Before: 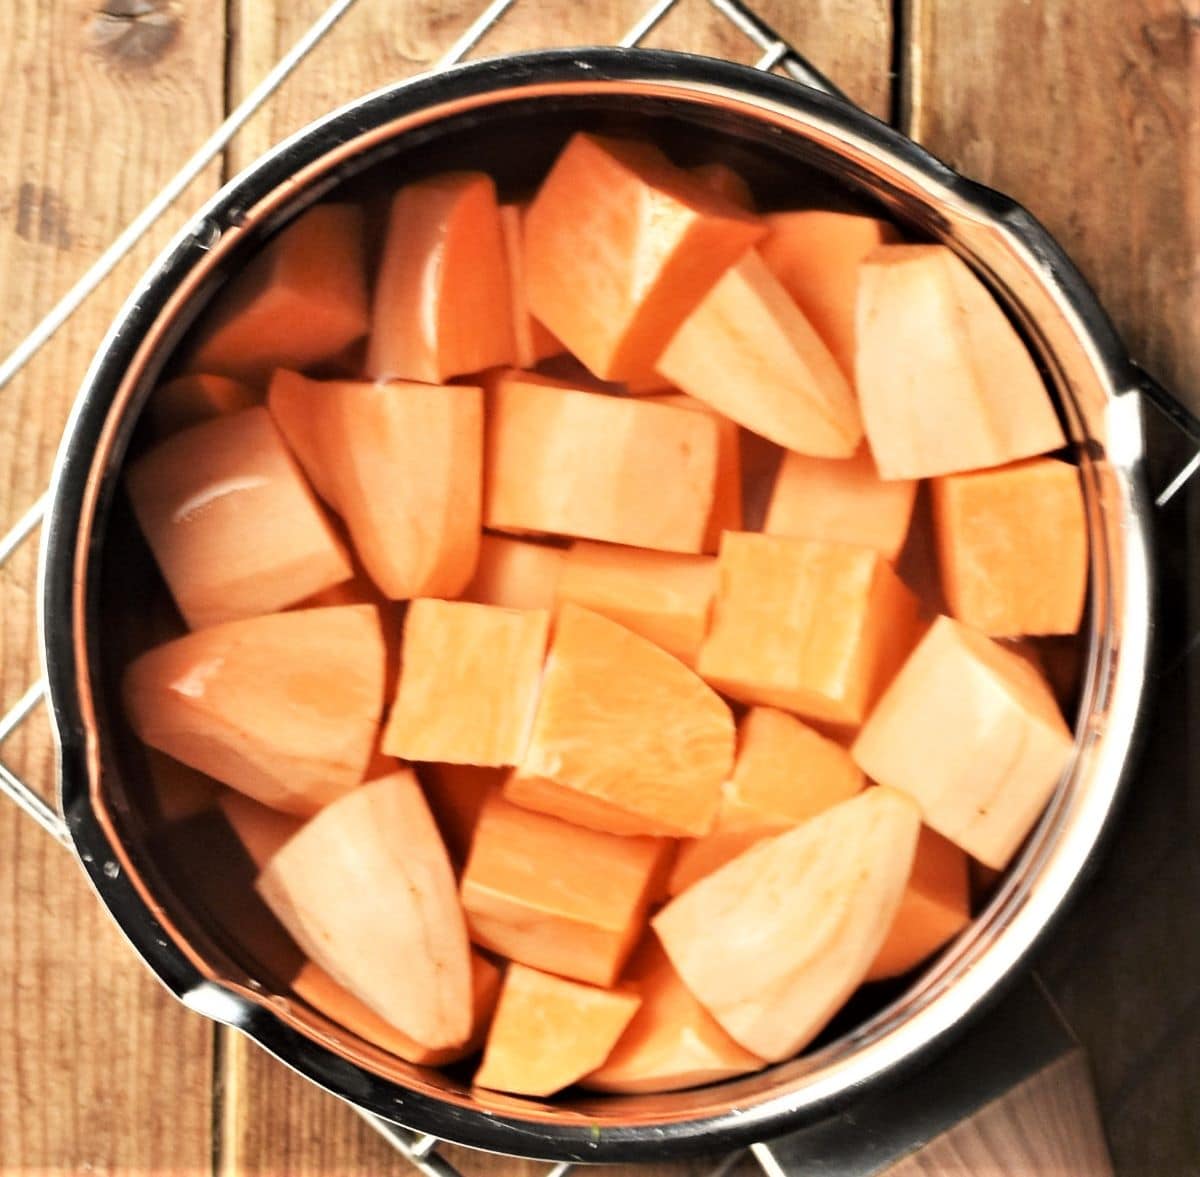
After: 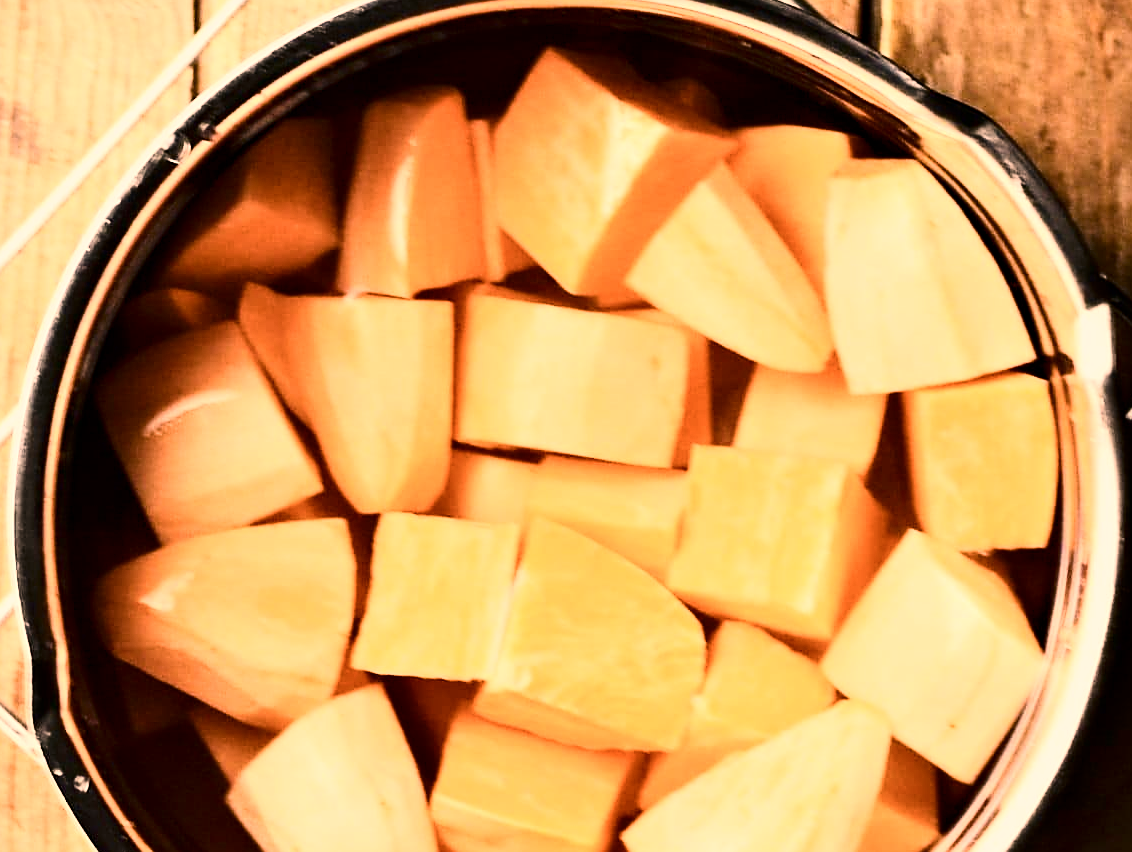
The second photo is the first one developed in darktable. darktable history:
crop: left 2.518%, top 7.359%, right 3.095%, bottom 20.23%
tone curve: curves: ch0 [(0, 0) (0.004, 0.001) (0.133, 0.112) (0.325, 0.362) (0.832, 0.893) (1, 1)], color space Lab, independent channels, preserve colors none
color correction: highlights a* 17.53, highlights b* 18.54
exposure: exposure 0.166 EV, compensate exposure bias true, compensate highlight preservation false
color balance rgb: perceptual saturation grading › global saturation 20%, perceptual saturation grading › highlights -13.939%, perceptual saturation grading › shadows 49.478%, global vibrance 20%
sharpen: on, module defaults
contrast brightness saturation: contrast 0.251, saturation -0.308
